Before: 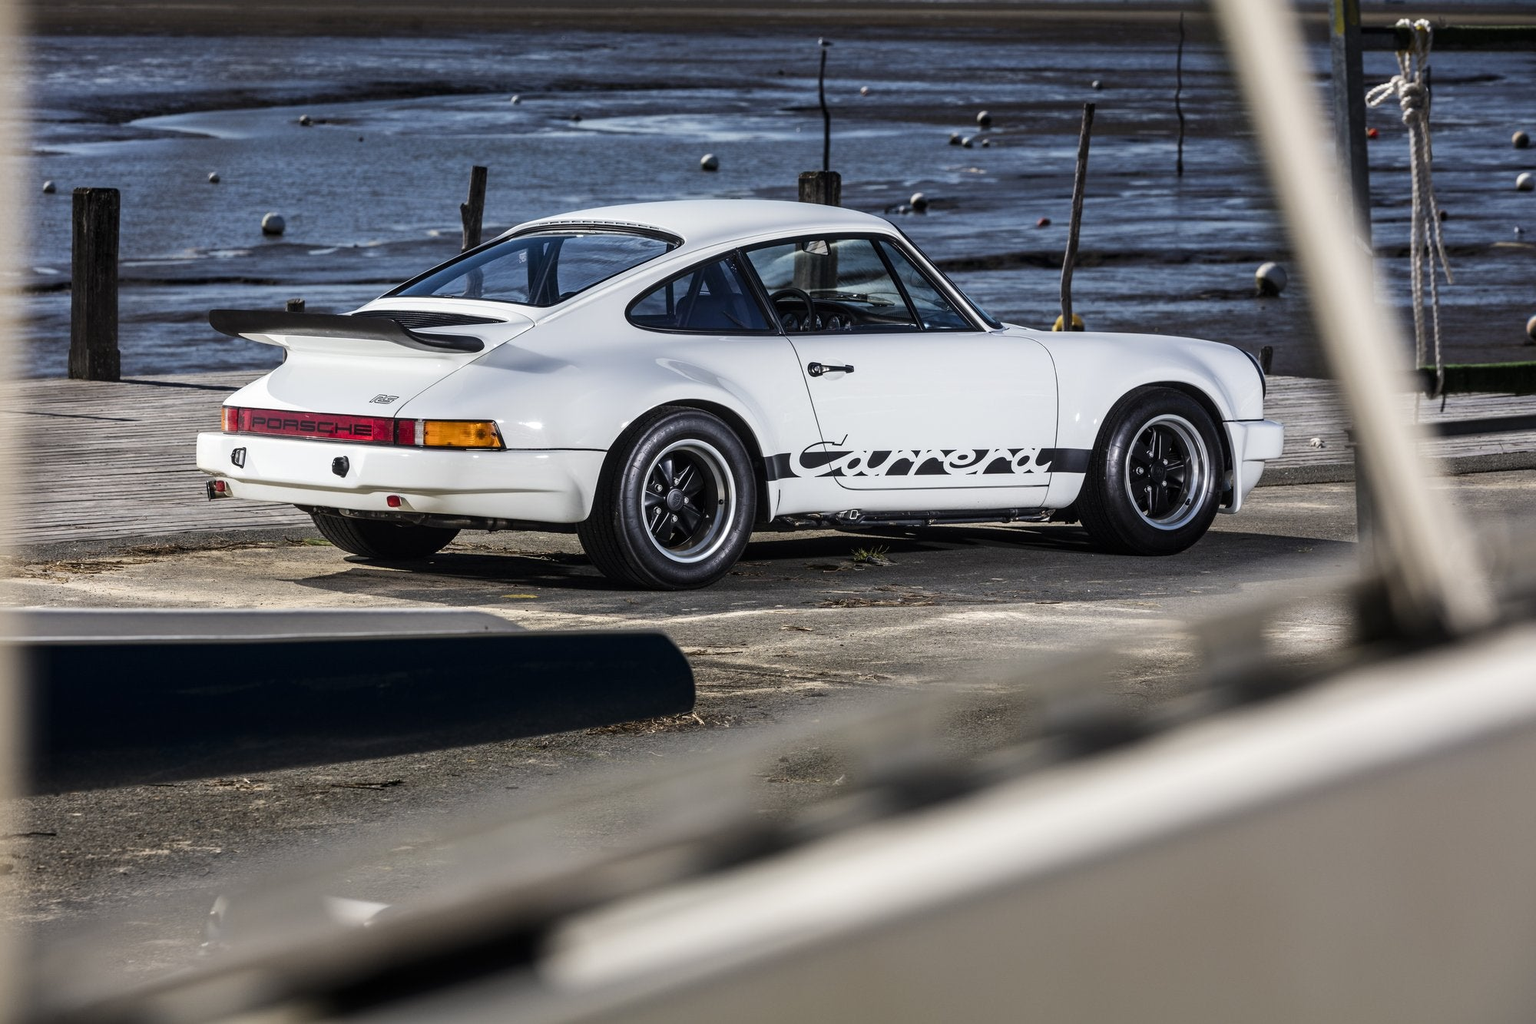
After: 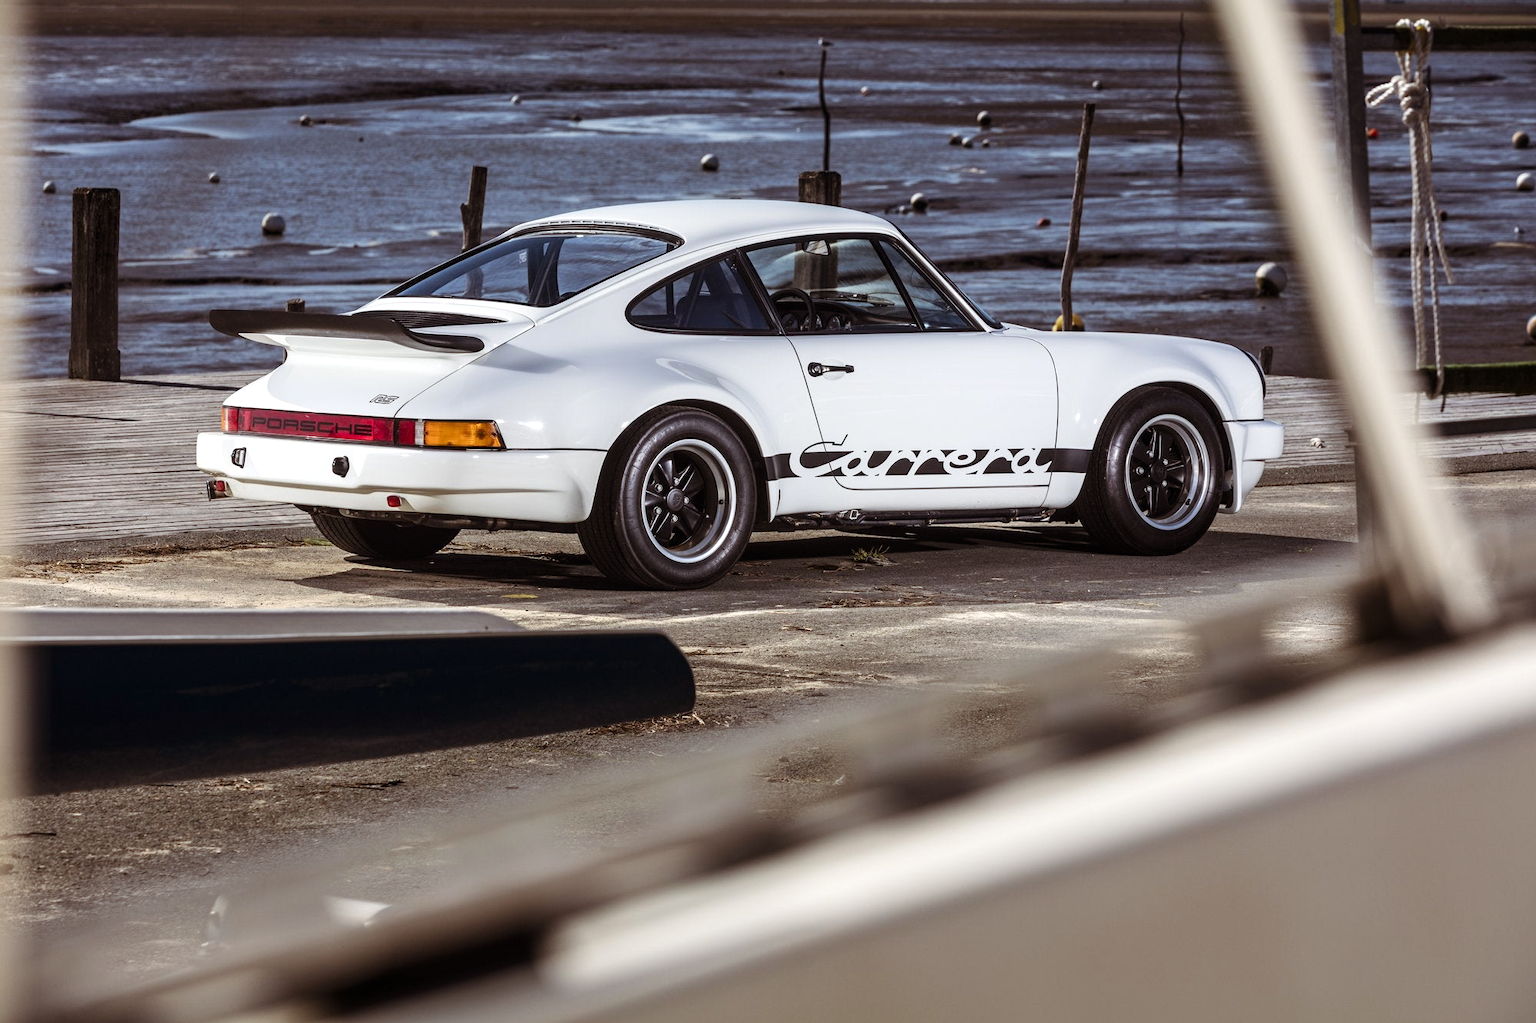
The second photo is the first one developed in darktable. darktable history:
exposure: exposure 0.172 EV, compensate exposure bias true, compensate highlight preservation false
color balance rgb: shadows lift › chroma 9.598%, shadows lift › hue 43.28°, perceptual saturation grading › global saturation 0.063%, saturation formula JzAzBz (2021)
